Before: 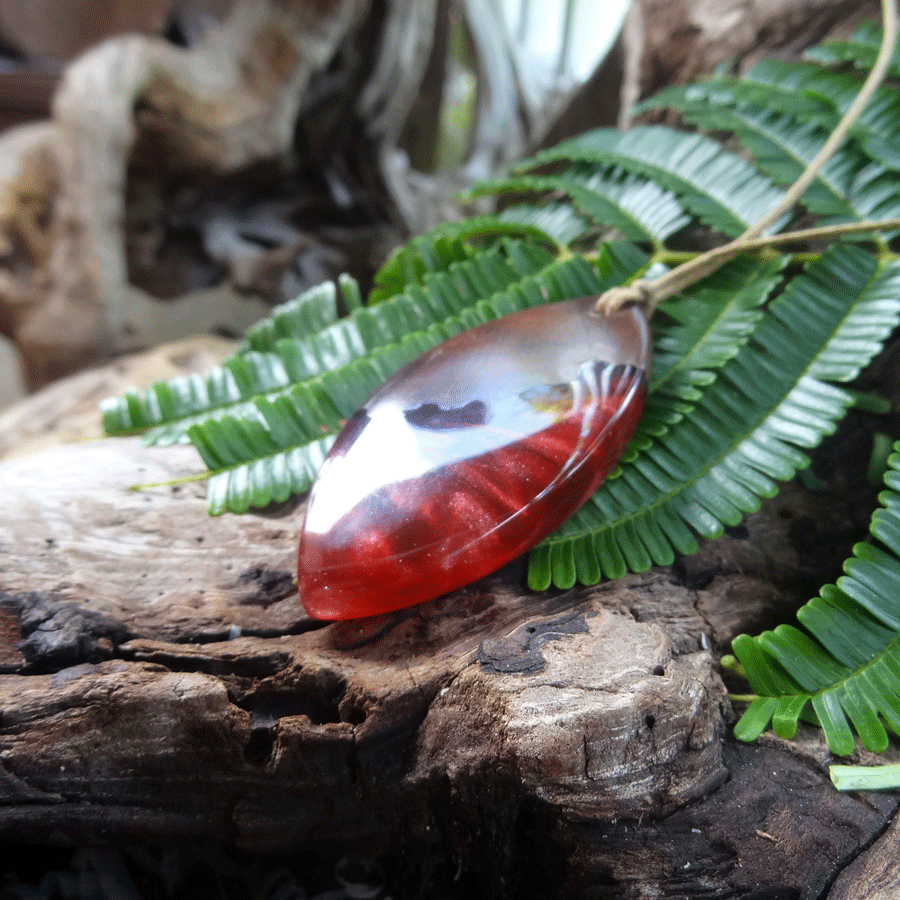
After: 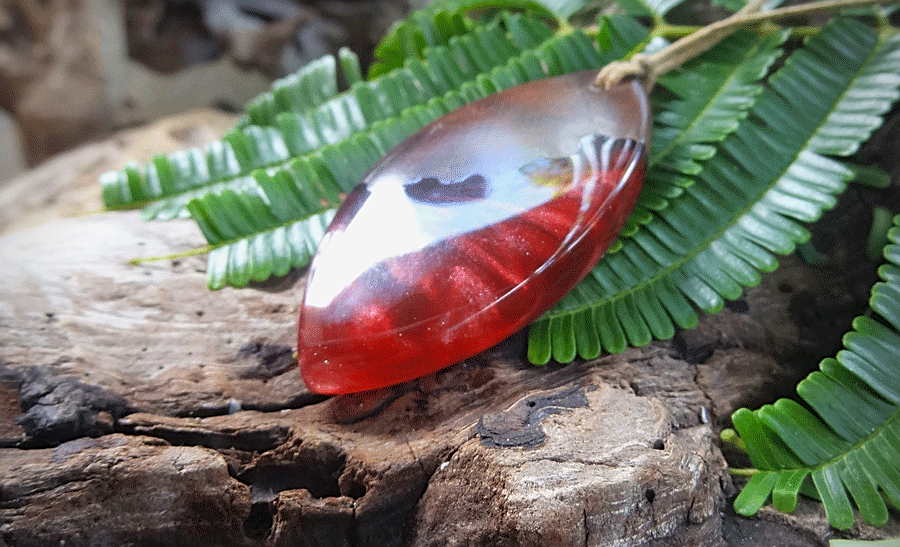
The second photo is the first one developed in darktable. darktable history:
sharpen: on, module defaults
contrast brightness saturation: contrast 0.031, brightness 0.057, saturation 0.12
exposure: exposure -0.152 EV, compensate highlight preservation false
crop and rotate: top 25.211%, bottom 14.005%
vignetting: fall-off radius 60.85%, brightness -0.684, center (-0.009, 0), unbound false
shadows and highlights: shadows 43.38, highlights 6.83
